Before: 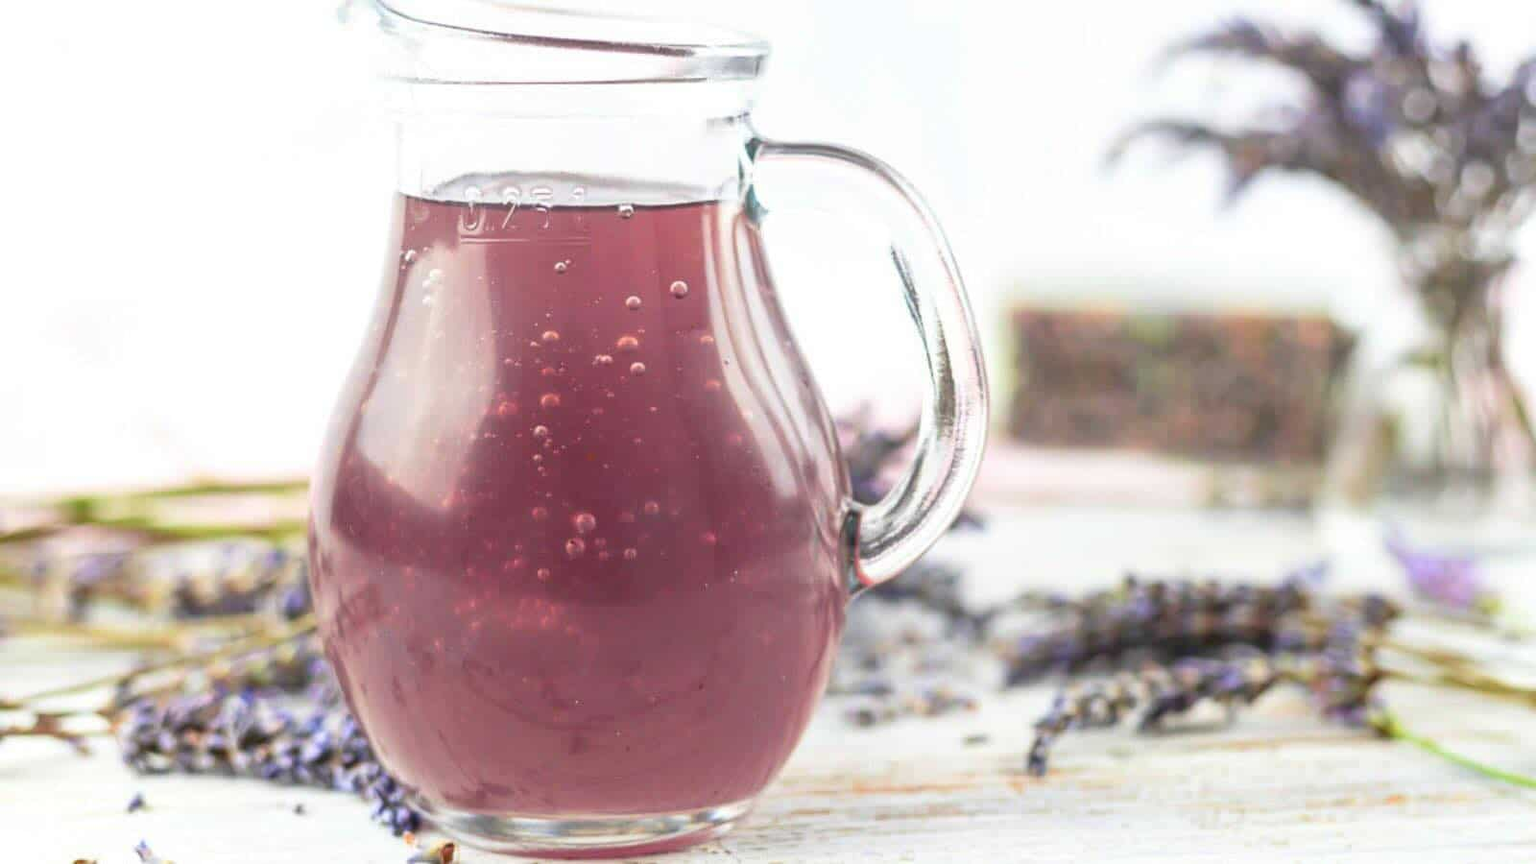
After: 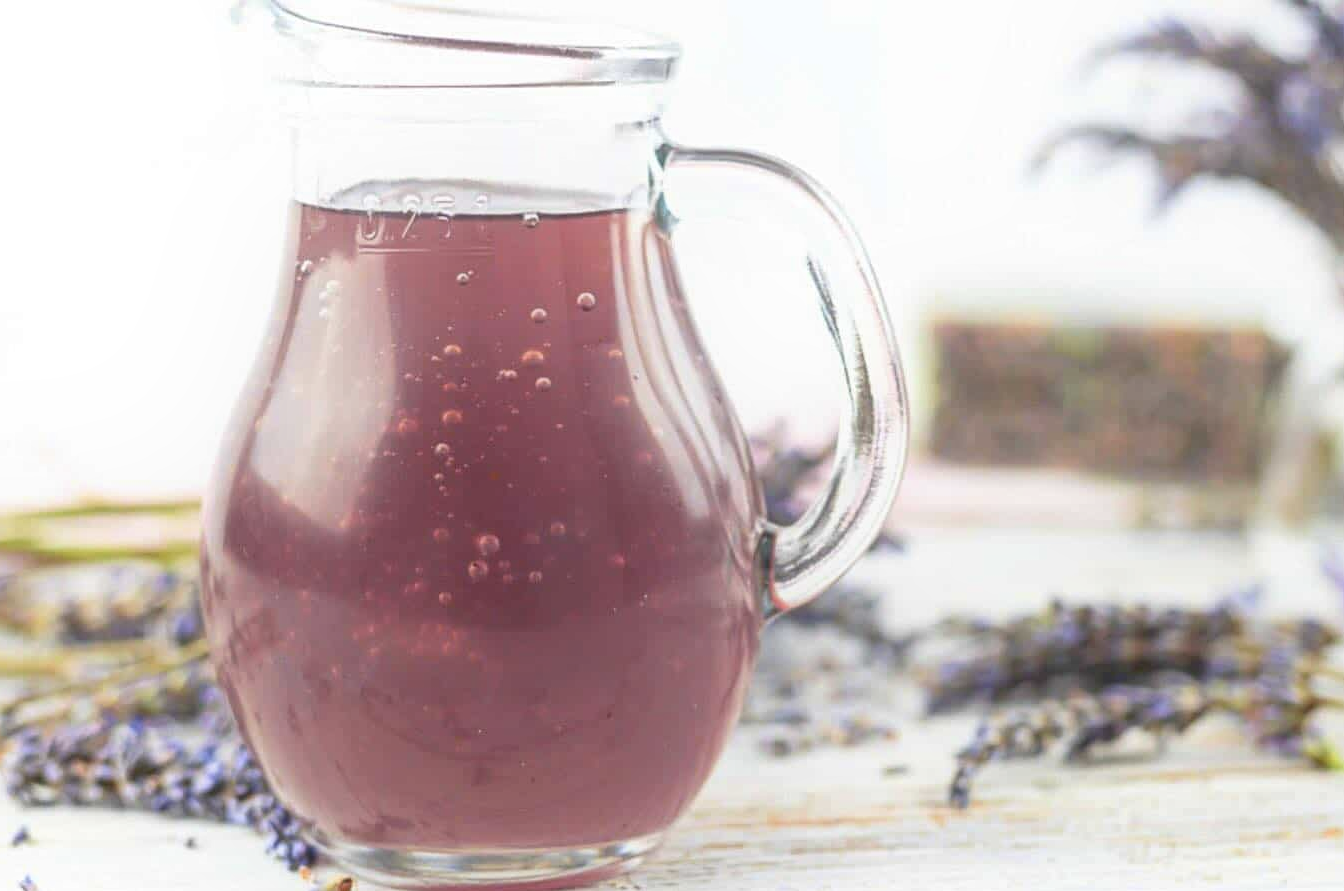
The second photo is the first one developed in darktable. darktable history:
crop: left 7.598%, right 7.873%
color contrast: green-magenta contrast 0.81
contrast equalizer: y [[0.439, 0.44, 0.442, 0.457, 0.493, 0.498], [0.5 ×6], [0.5 ×6], [0 ×6], [0 ×6]], mix 0.76
